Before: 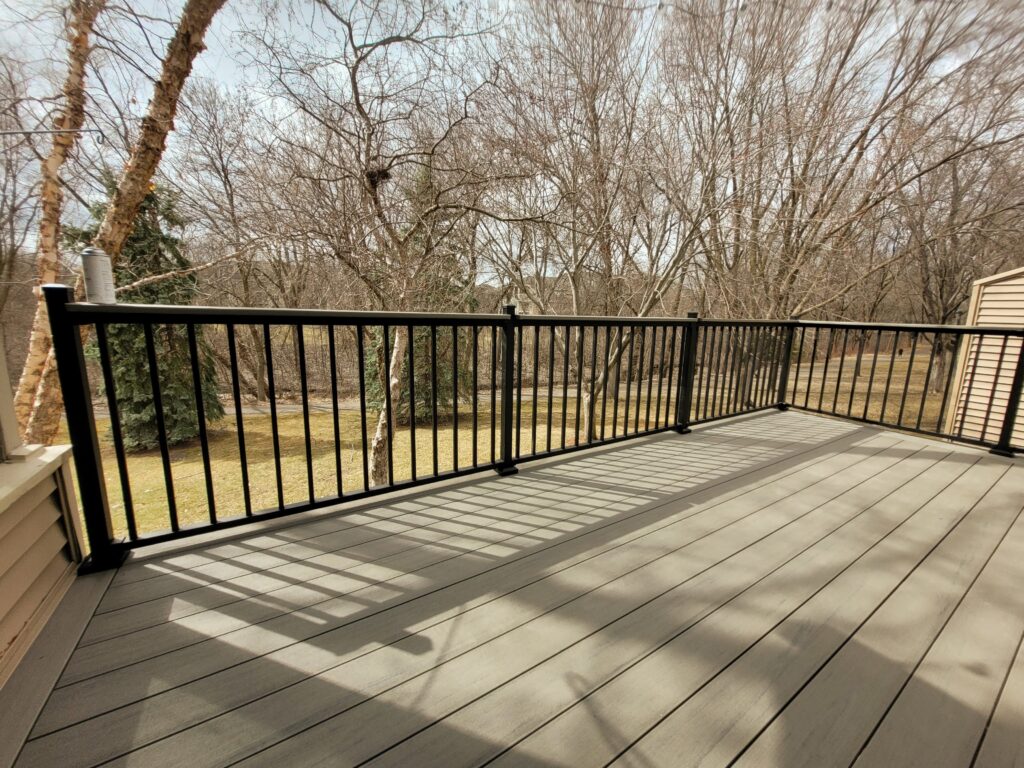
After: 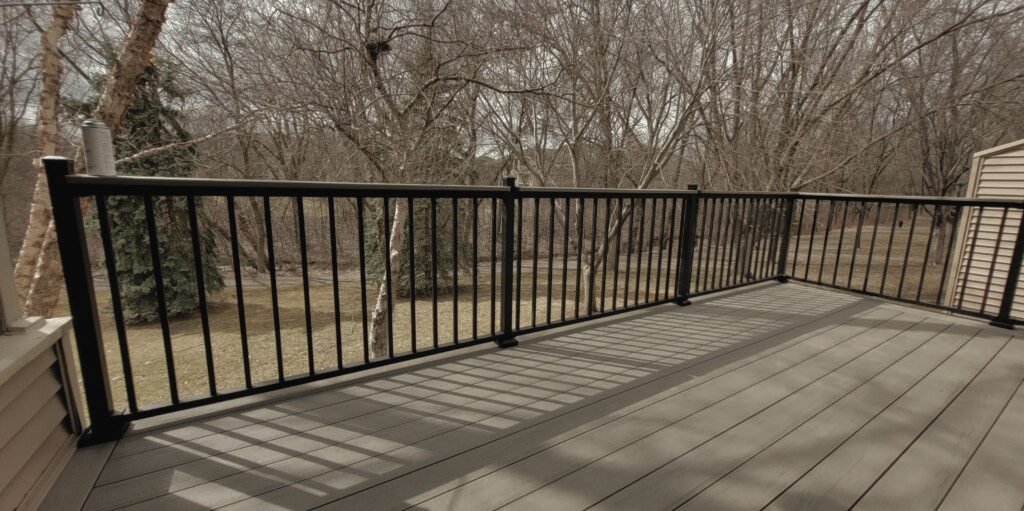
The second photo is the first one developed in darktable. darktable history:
white balance: red 1.045, blue 0.932
crop: top 16.727%, bottom 16.727%
base curve: curves: ch0 [(0, 0) (0.841, 0.609) (1, 1)]
contrast brightness saturation: contrast -0.05, saturation -0.41
